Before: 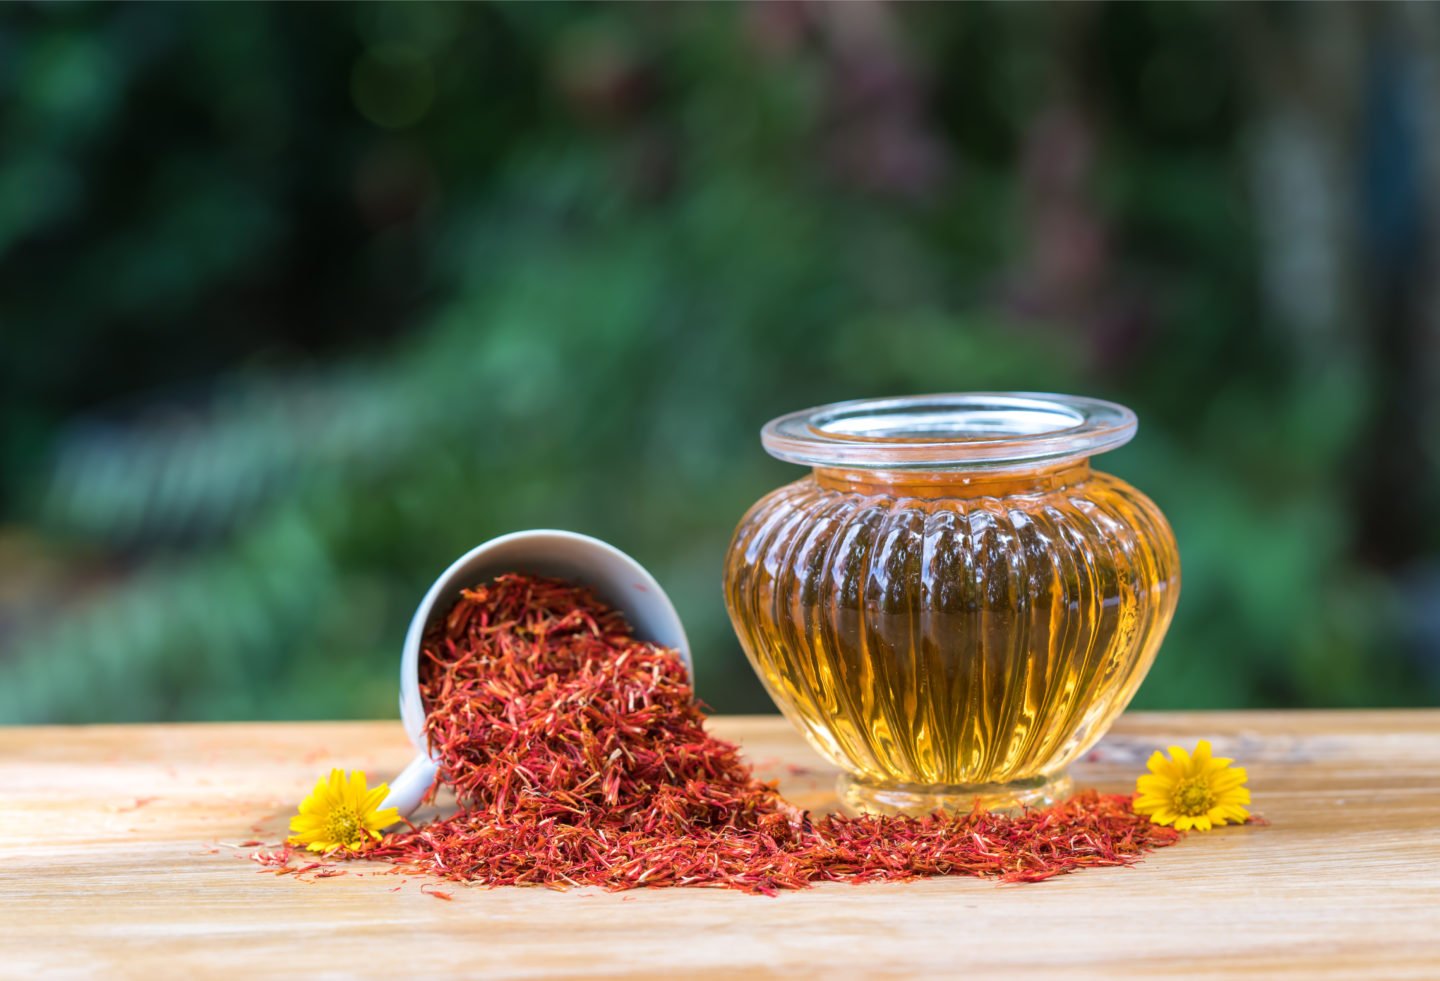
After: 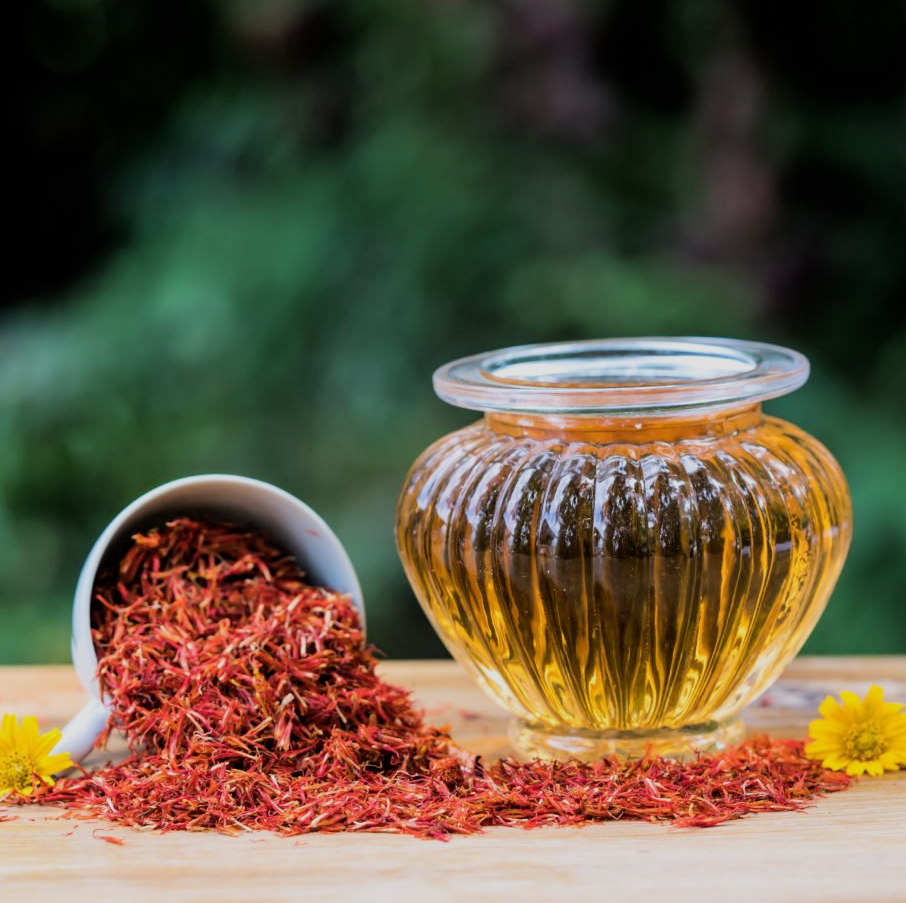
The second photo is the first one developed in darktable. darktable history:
crop and rotate: left 22.79%, top 5.629%, right 14.233%, bottom 2.271%
filmic rgb: black relative exposure -5.05 EV, white relative exposure 3.98 EV, threshold 2.97 EV, hardness 2.9, contrast 1.189, enable highlight reconstruction true
